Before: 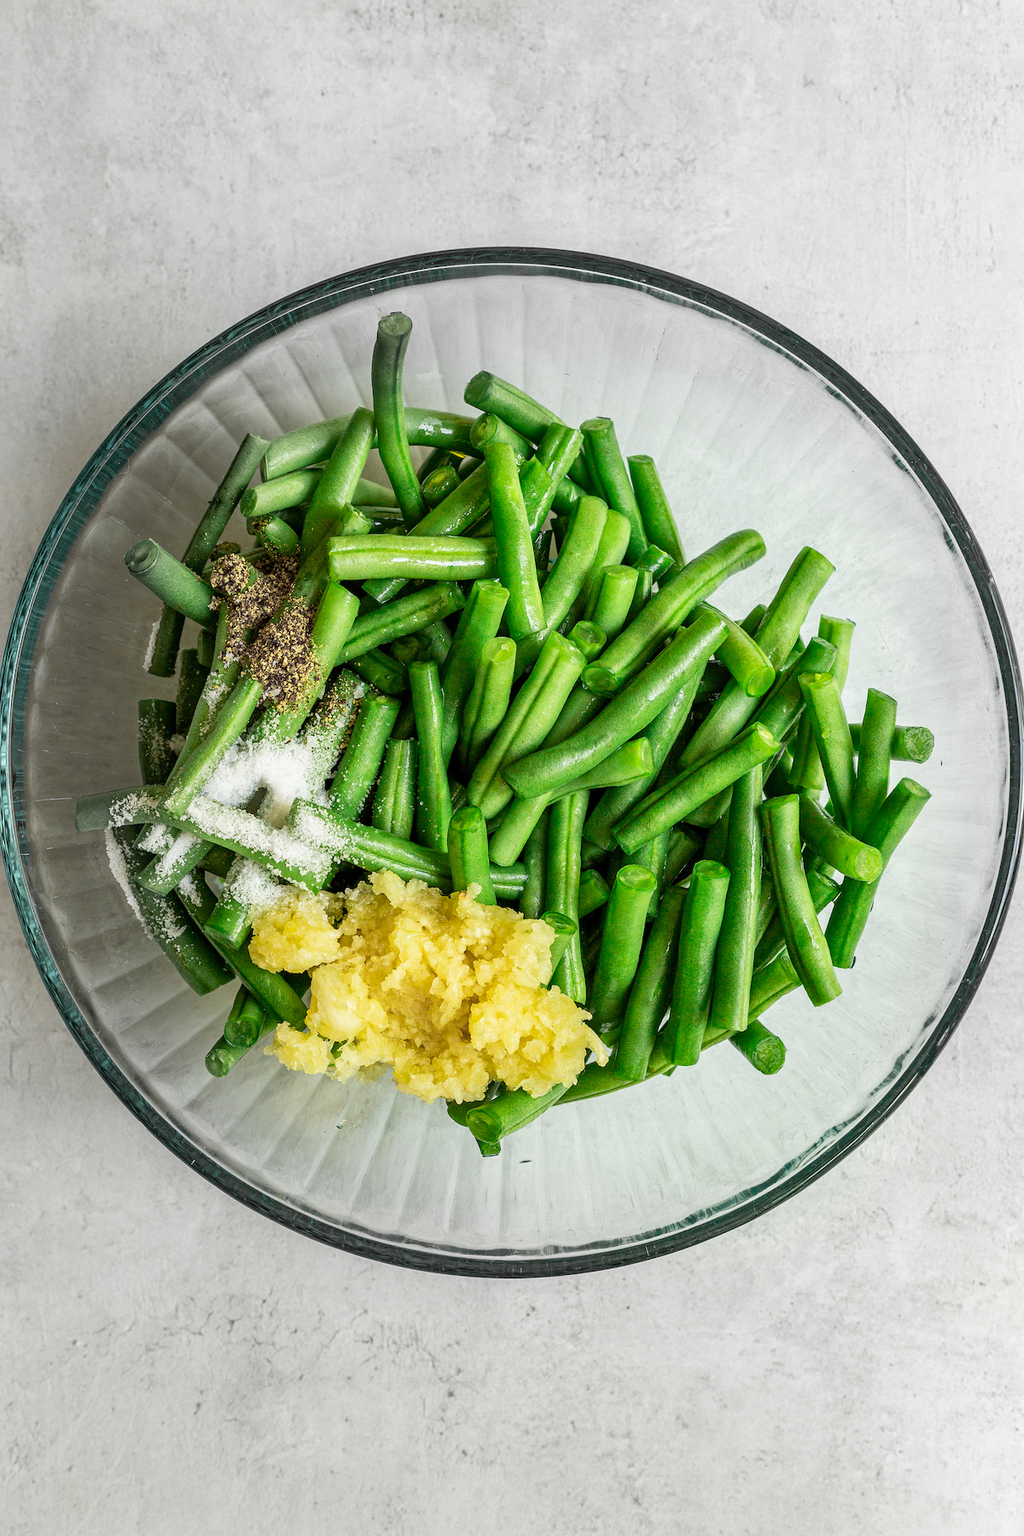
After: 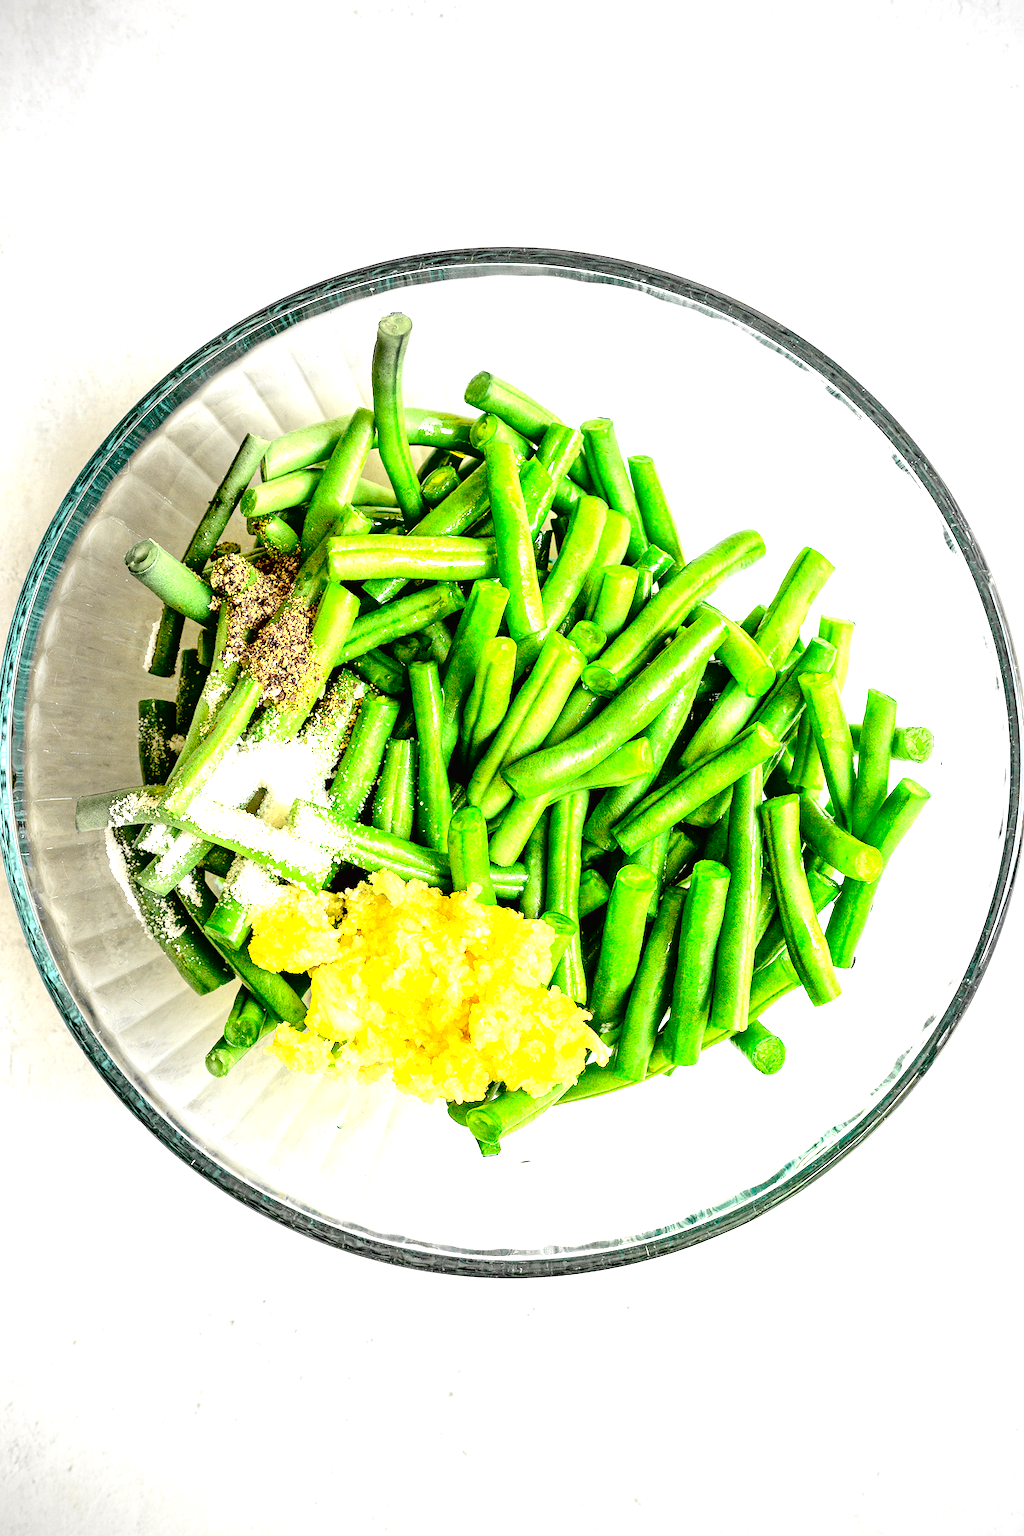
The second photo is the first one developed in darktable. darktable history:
exposure: black level correction 0.014, exposure 1.792 EV, compensate highlight preservation false
tone curve: curves: ch0 [(0, 0.013) (0.036, 0.045) (0.274, 0.286) (0.566, 0.623) (0.794, 0.827) (1, 0.953)]; ch1 [(0, 0) (0.389, 0.403) (0.462, 0.48) (0.499, 0.5) (0.524, 0.527) (0.57, 0.599) (0.626, 0.65) (0.761, 0.781) (1, 1)]; ch2 [(0, 0) (0.464, 0.478) (0.5, 0.501) (0.533, 0.542) (0.599, 0.613) (0.704, 0.731) (1, 1)], color space Lab, independent channels, preserve colors none
vignetting: dithering 16-bit output
